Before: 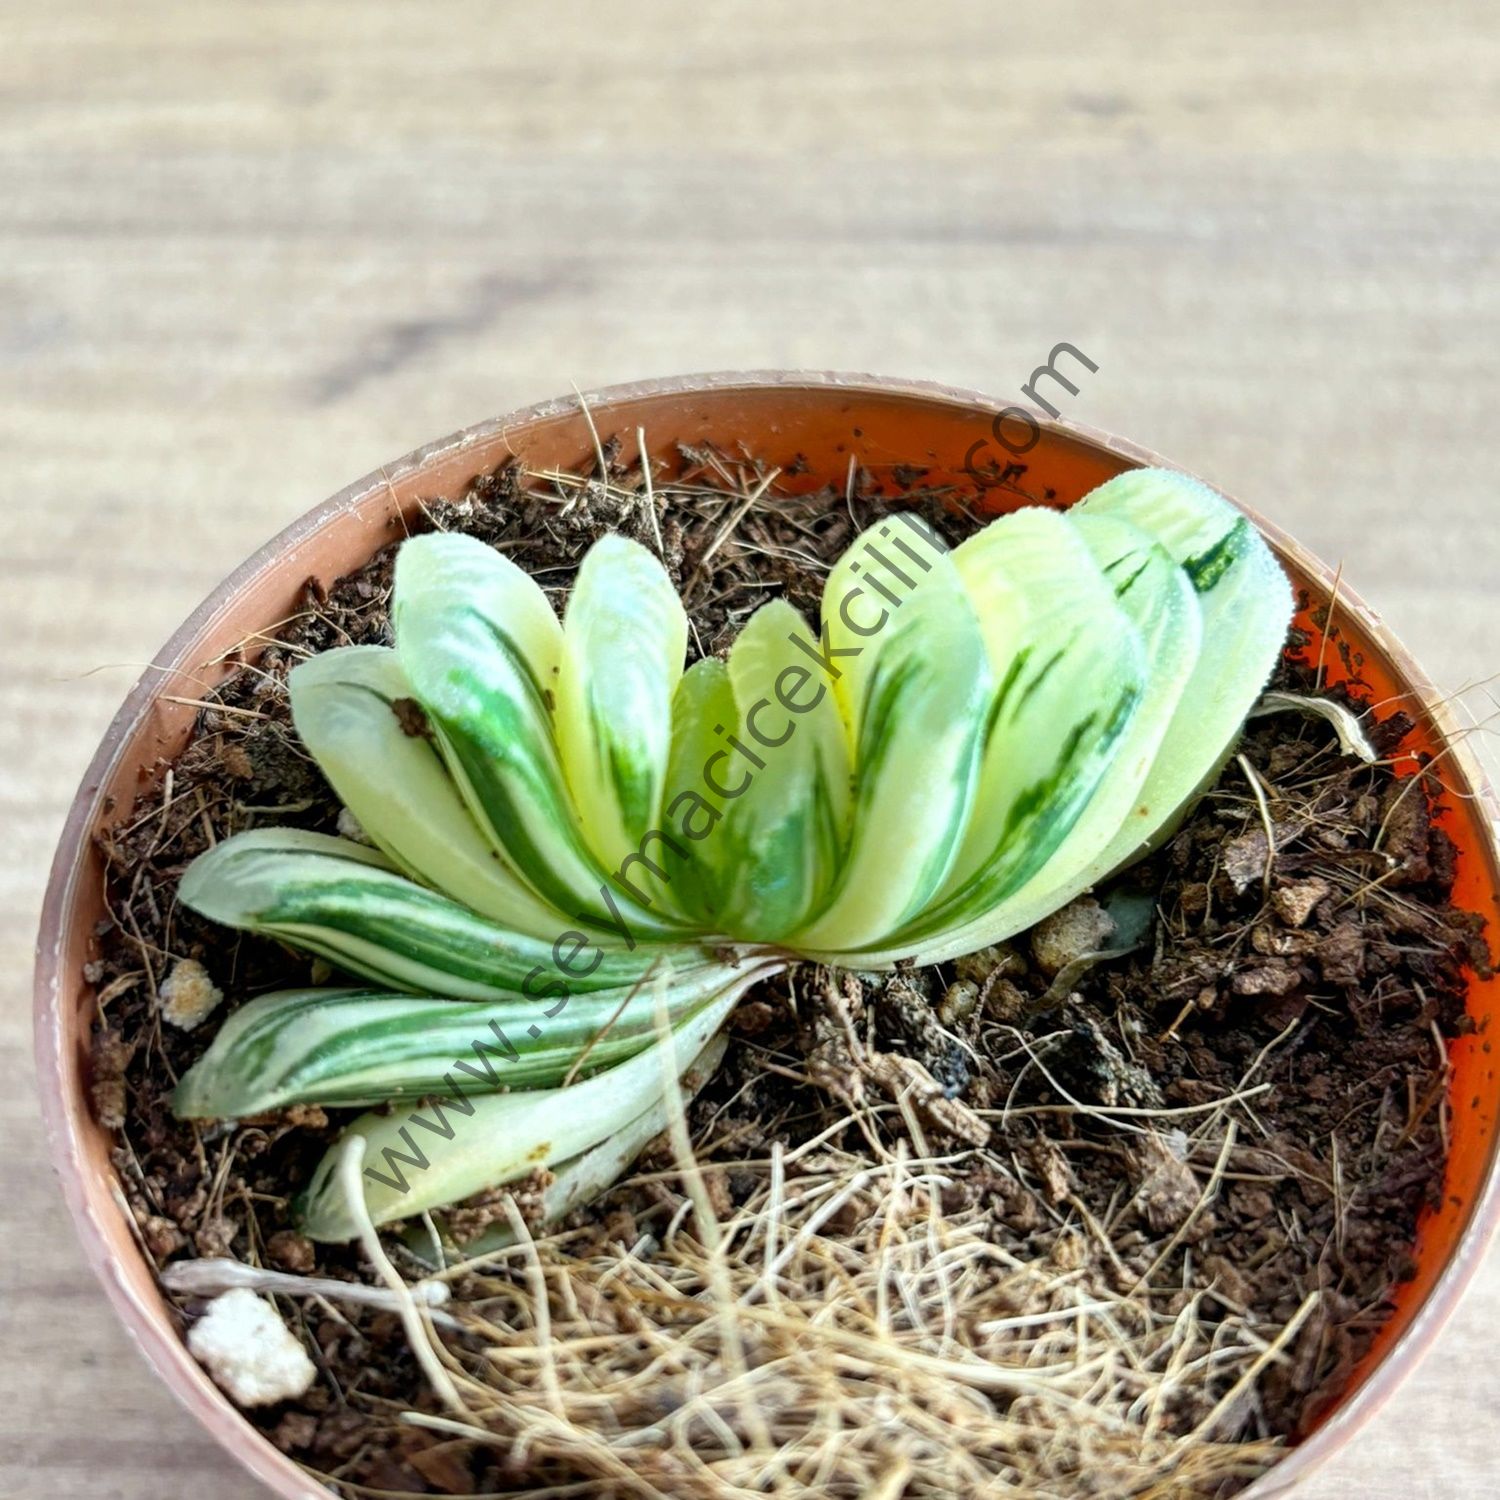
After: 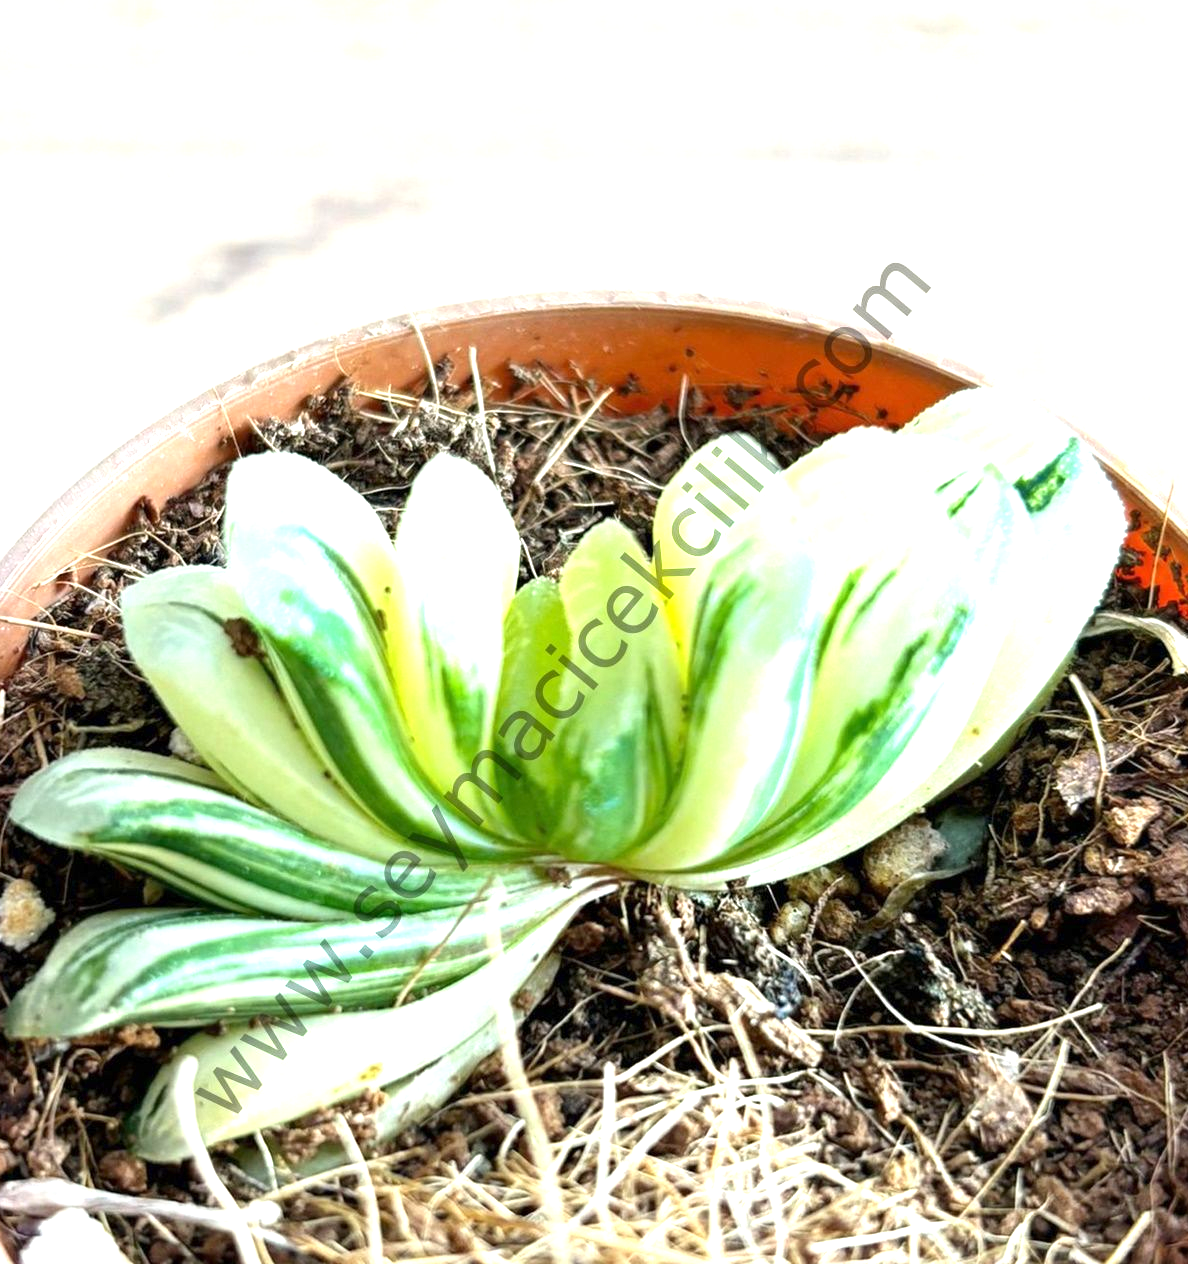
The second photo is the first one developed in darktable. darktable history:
exposure: exposure 0.999 EV, compensate highlight preservation false
crop: left 11.225%, top 5.381%, right 9.565%, bottom 10.314%
